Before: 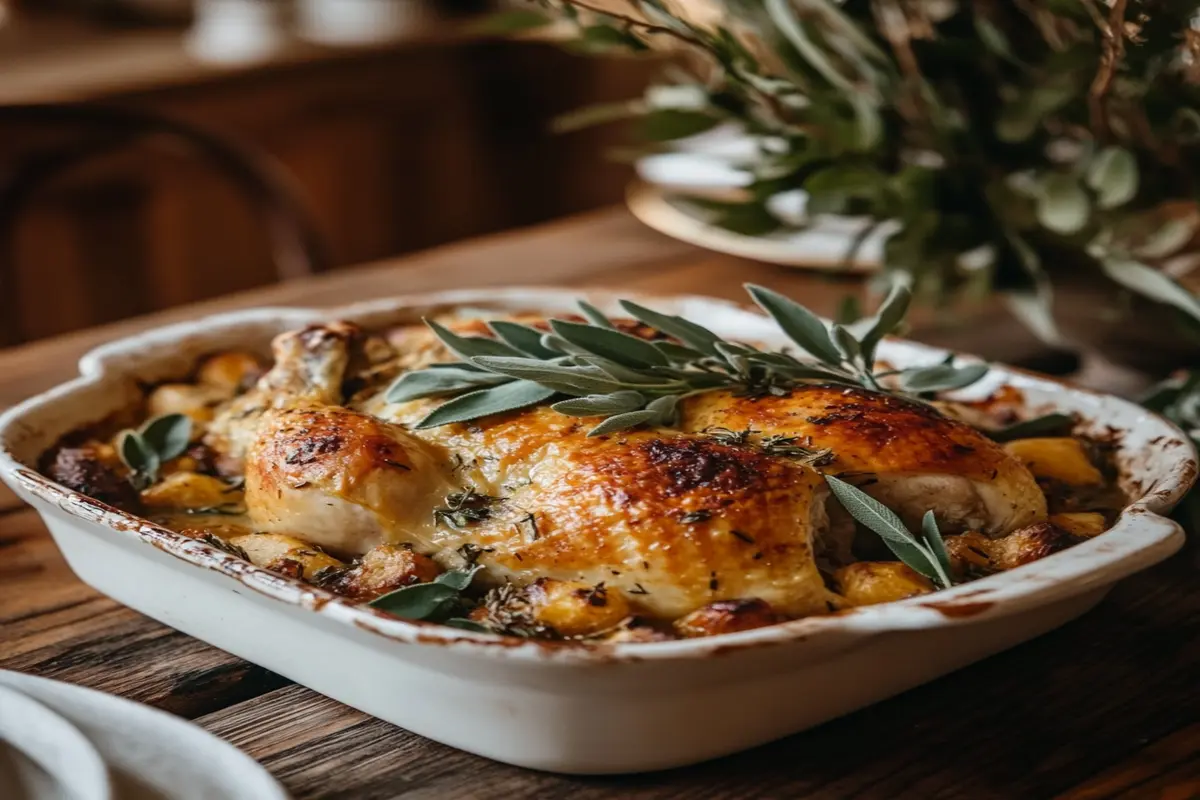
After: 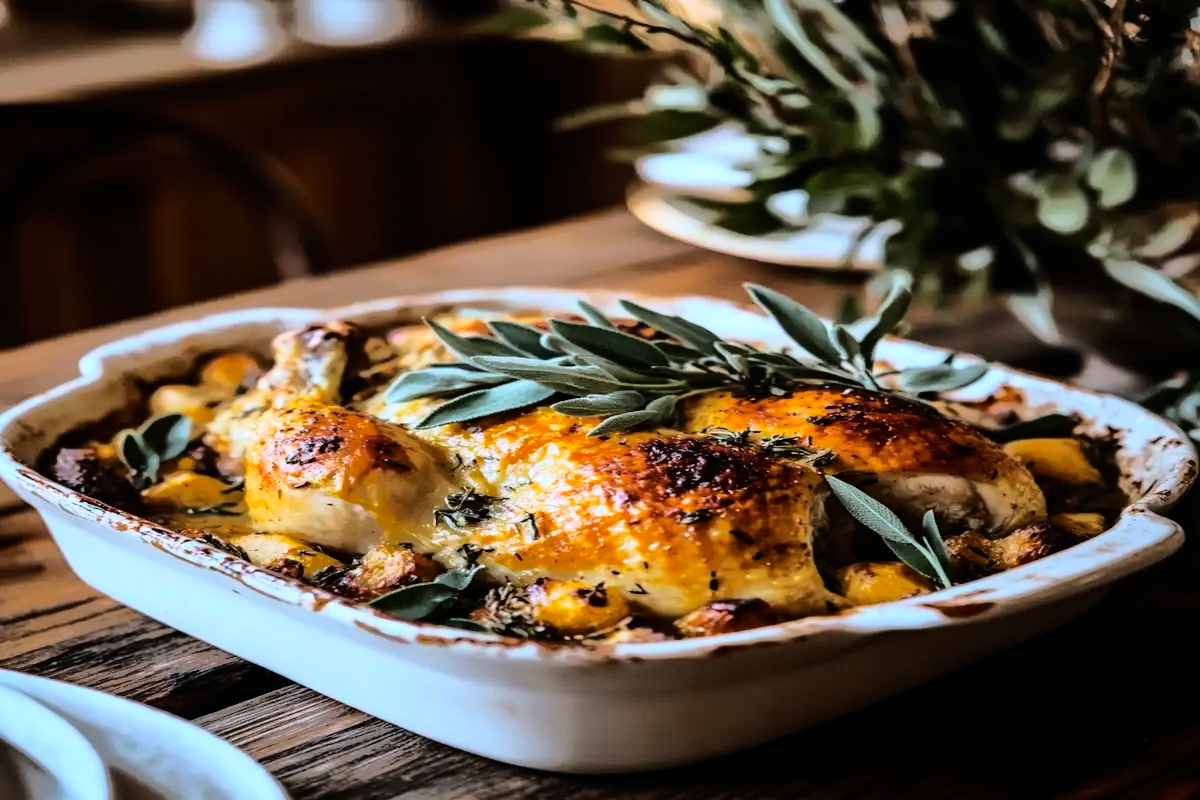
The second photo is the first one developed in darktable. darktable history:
white balance: red 0.931, blue 1.11
shadows and highlights: shadows -19.91, highlights -73.15
rgb curve: curves: ch0 [(0, 0) (0.21, 0.15) (0.24, 0.21) (0.5, 0.75) (0.75, 0.96) (0.89, 0.99) (1, 1)]; ch1 [(0, 0.02) (0.21, 0.13) (0.25, 0.2) (0.5, 0.67) (0.75, 0.9) (0.89, 0.97) (1, 1)]; ch2 [(0, 0.02) (0.21, 0.13) (0.25, 0.2) (0.5, 0.67) (0.75, 0.9) (0.89, 0.97) (1, 1)], compensate middle gray true
